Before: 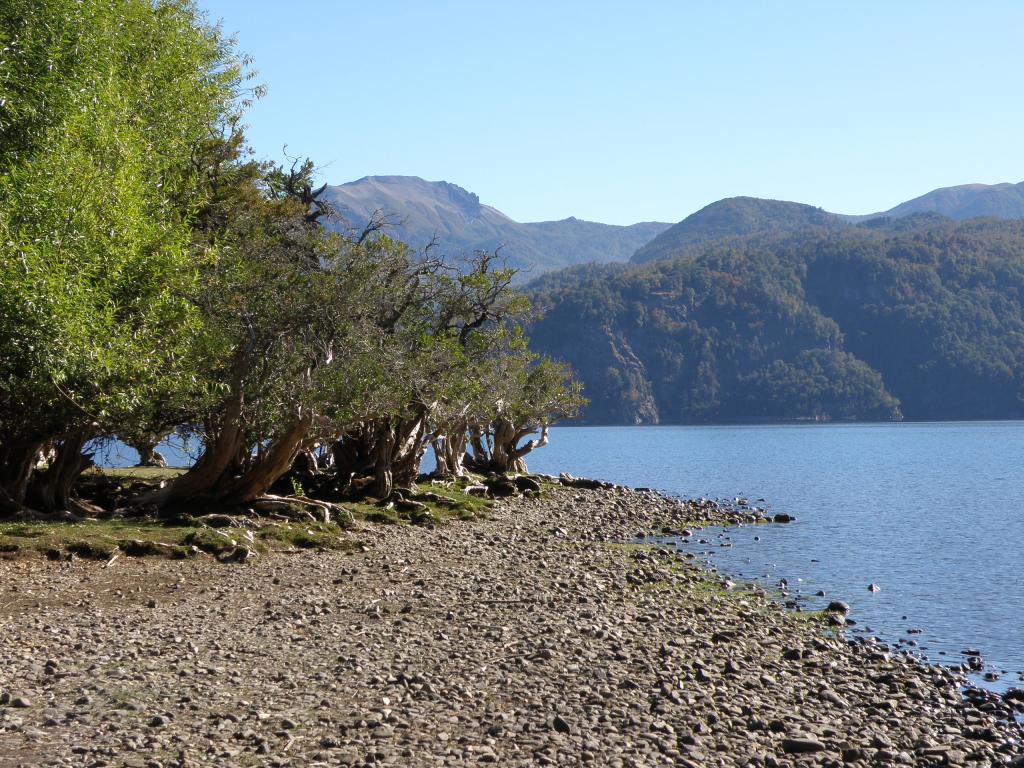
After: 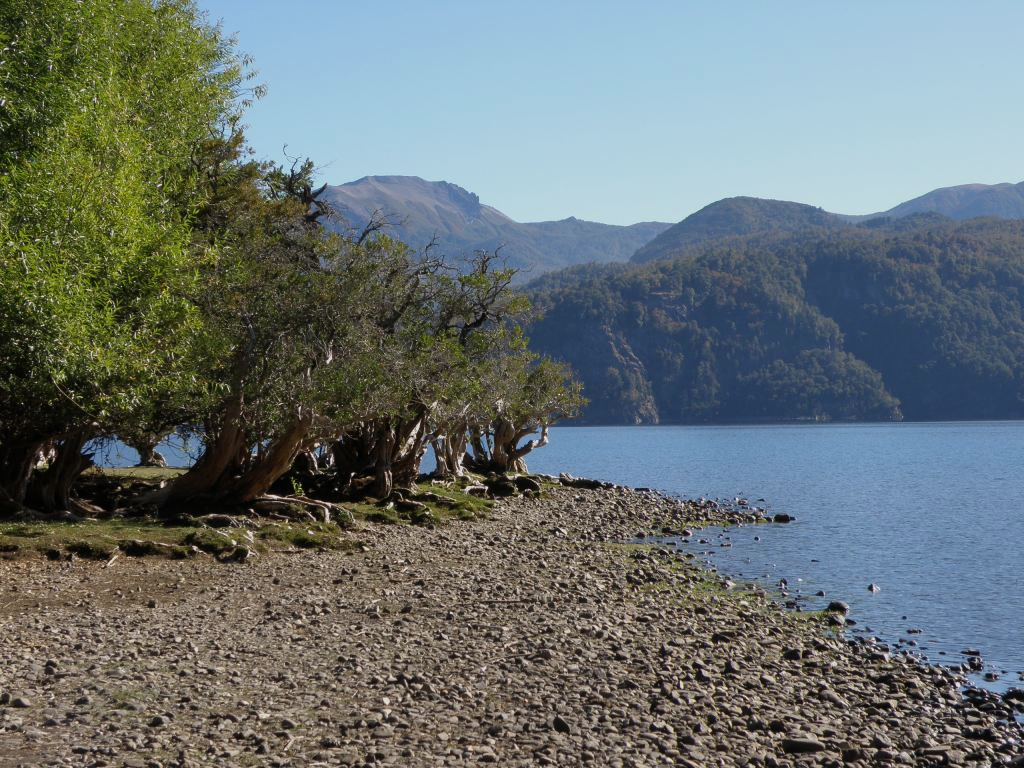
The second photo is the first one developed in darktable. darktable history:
exposure: exposure -0.43 EV, compensate exposure bias true, compensate highlight preservation false
